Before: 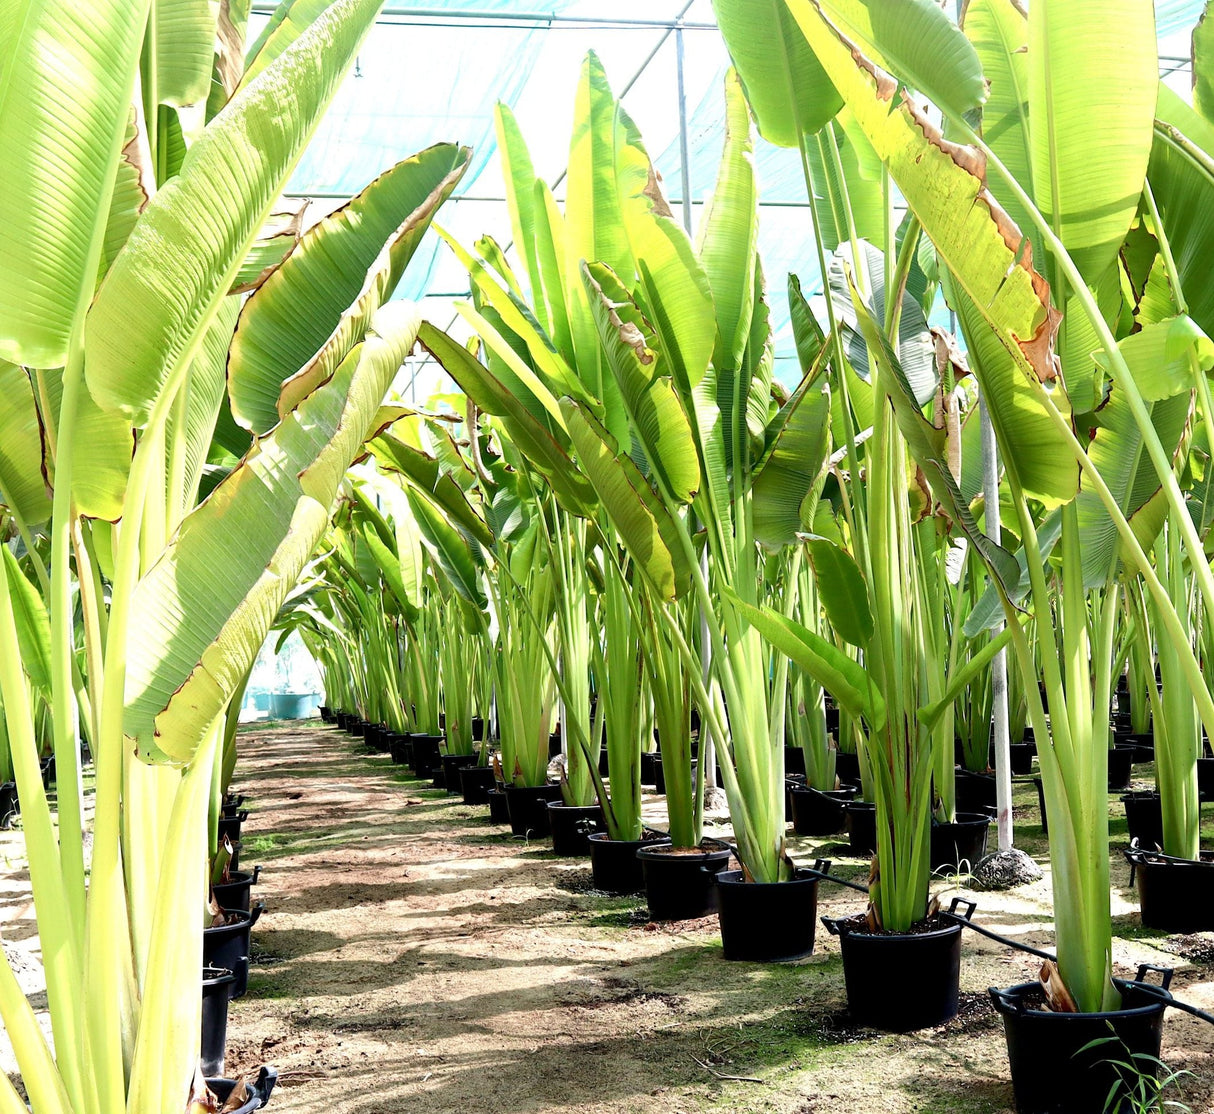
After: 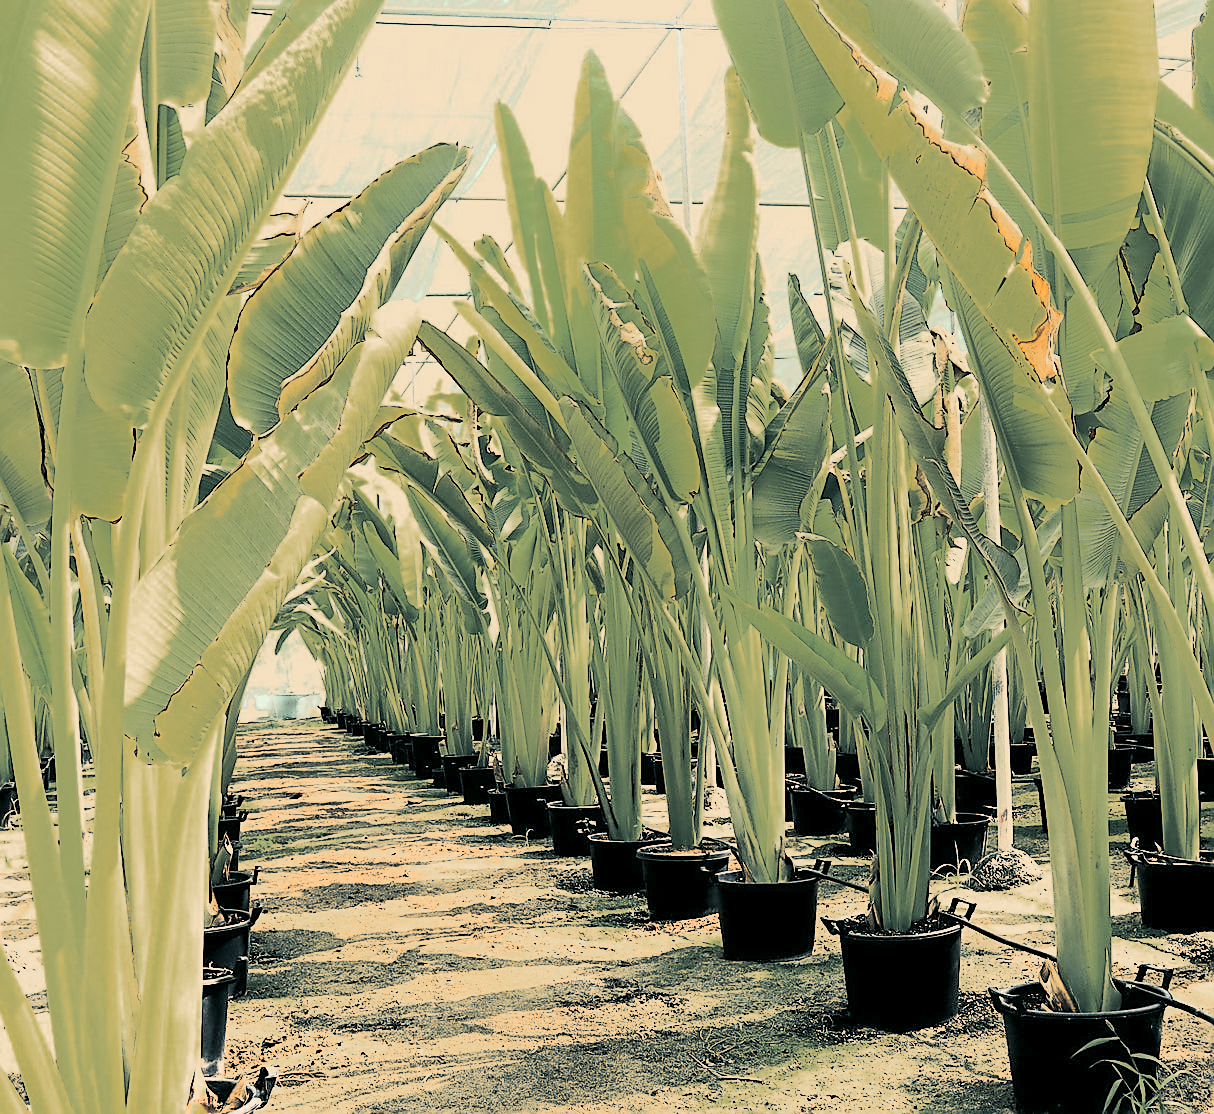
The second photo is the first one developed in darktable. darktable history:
sharpen: radius 1.4, amount 1.25, threshold 0.7
tone curve: curves: ch0 [(0, 0) (0.004, 0.001) (0.133, 0.112) (0.325, 0.362) (0.832, 0.893) (1, 1)], color space Lab, linked channels, preserve colors none
local contrast: mode bilateral grid, contrast 15, coarseness 36, detail 105%, midtone range 0.2
color zones: curves: ch0 [(0, 0.48) (0.209, 0.398) (0.305, 0.332) (0.429, 0.493) (0.571, 0.5) (0.714, 0.5) (0.857, 0.5) (1, 0.48)]; ch1 [(0, 0.736) (0.143, 0.625) (0.225, 0.371) (0.429, 0.256) (0.571, 0.241) (0.714, 0.213) (0.857, 0.48) (1, 0.736)]; ch2 [(0, 0.448) (0.143, 0.498) (0.286, 0.5) (0.429, 0.5) (0.571, 0.5) (0.714, 0.5) (0.857, 0.5) (1, 0.448)]
split-toning: shadows › hue 205.2°, shadows › saturation 0.29, highlights › hue 50.4°, highlights › saturation 0.38, balance -49.9
contrast brightness saturation: contrast 0.43, brightness 0.56, saturation -0.19
color correction: highlights a* 5.3, highlights b* 24.26, shadows a* -15.58, shadows b* 4.02
